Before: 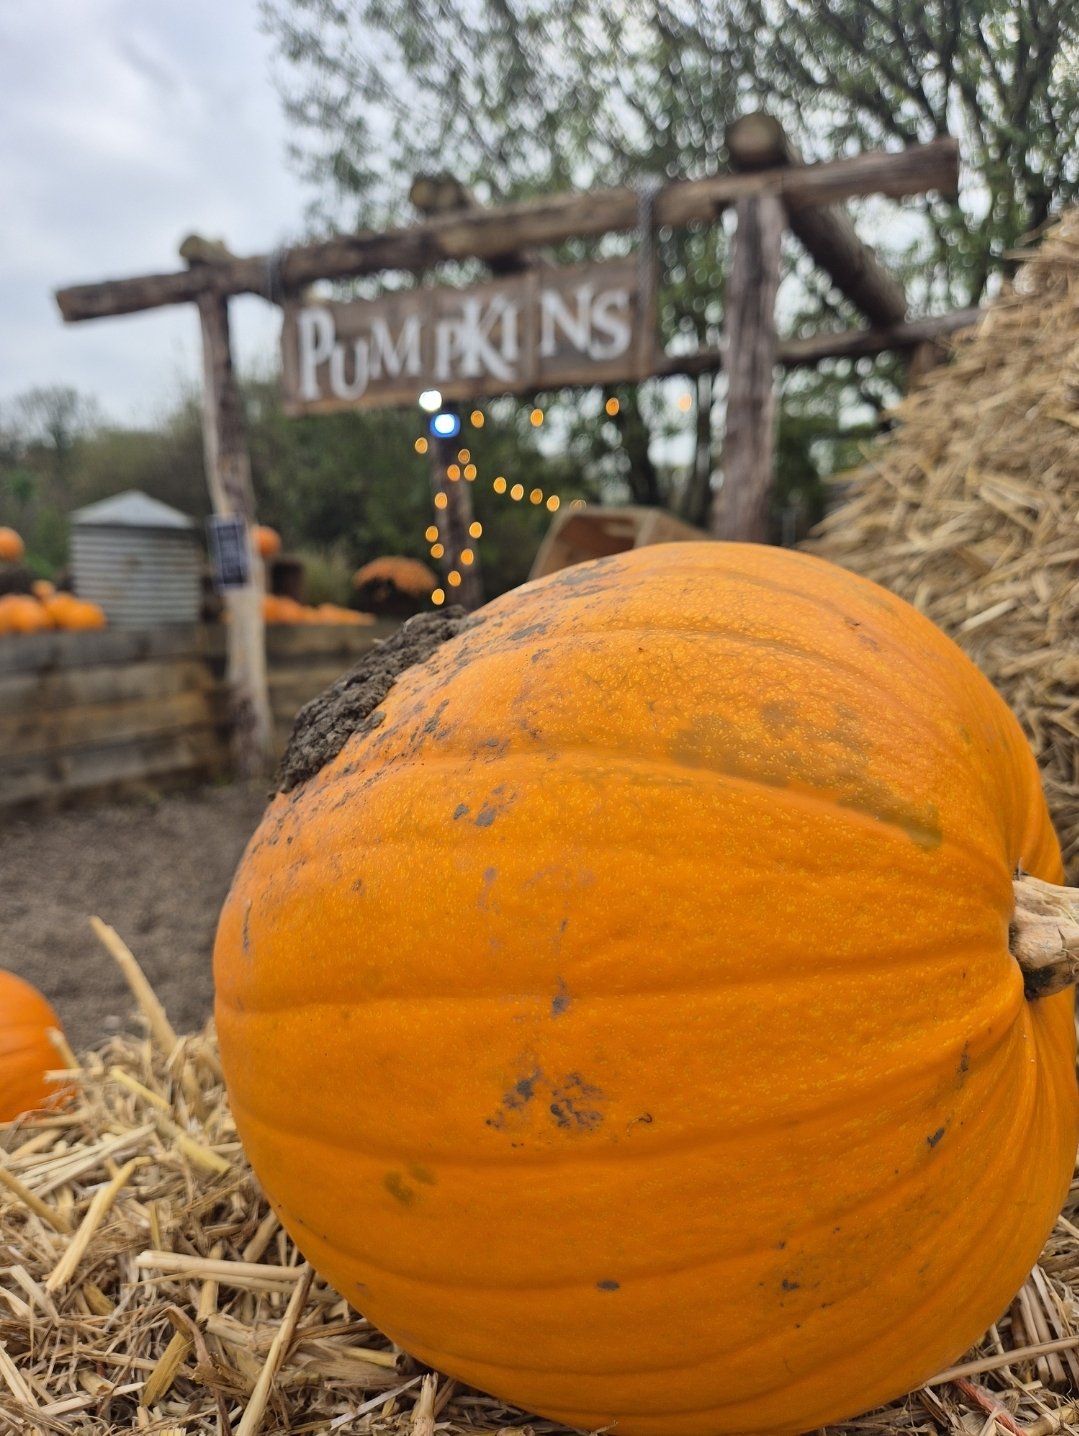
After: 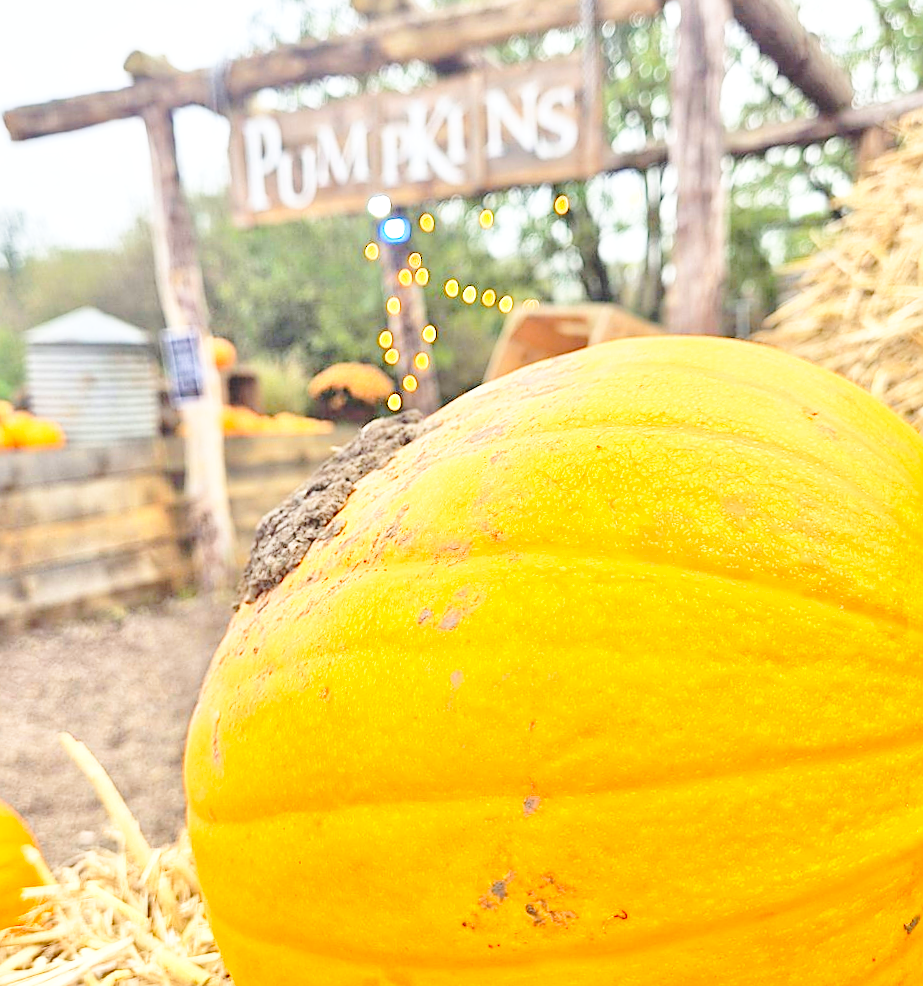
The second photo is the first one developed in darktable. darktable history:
contrast brightness saturation: contrast 0.16, saturation 0.32
exposure: black level correction -0.005, exposure 0.622 EV, compensate highlight preservation false
tone equalizer: -7 EV 0.15 EV, -6 EV 0.6 EV, -5 EV 1.15 EV, -4 EV 1.33 EV, -3 EV 1.15 EV, -2 EV 0.6 EV, -1 EV 0.15 EV, mask exposure compensation -0.5 EV
sharpen: on, module defaults
crop and rotate: left 2.425%, top 11.305%, right 9.6%, bottom 15.08%
rotate and perspective: rotation -2.12°, lens shift (vertical) 0.009, lens shift (horizontal) -0.008, automatic cropping original format, crop left 0.036, crop right 0.964, crop top 0.05, crop bottom 0.959
base curve: curves: ch0 [(0, 0) (0.032, 0.037) (0.105, 0.228) (0.435, 0.76) (0.856, 0.983) (1, 1)], preserve colors none
